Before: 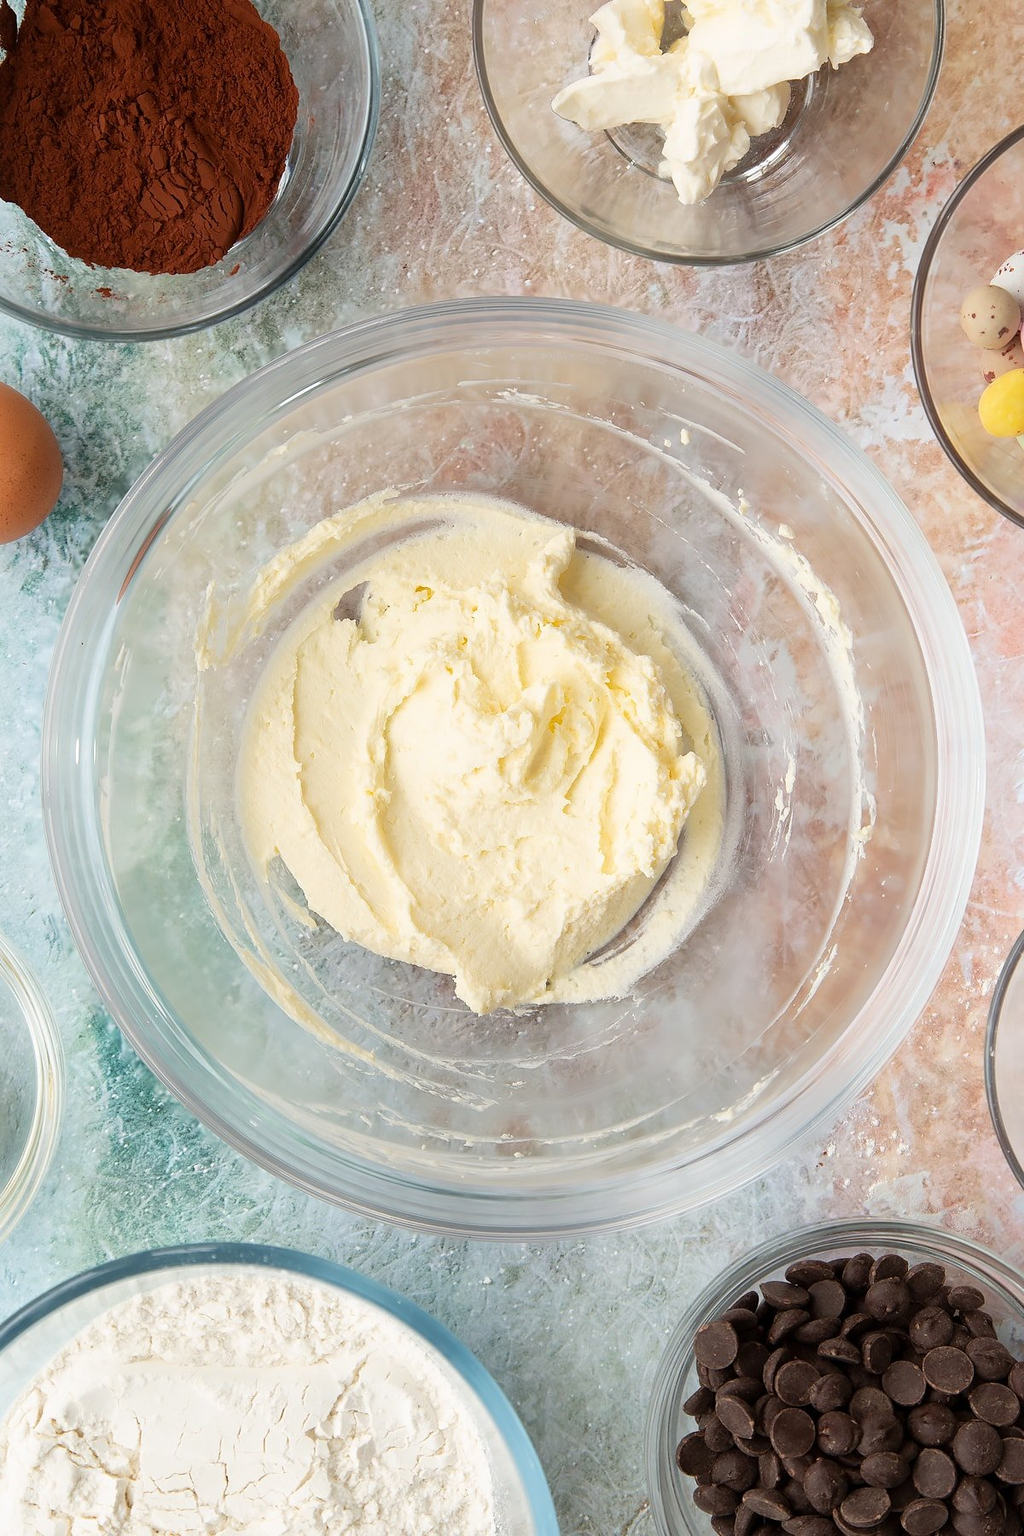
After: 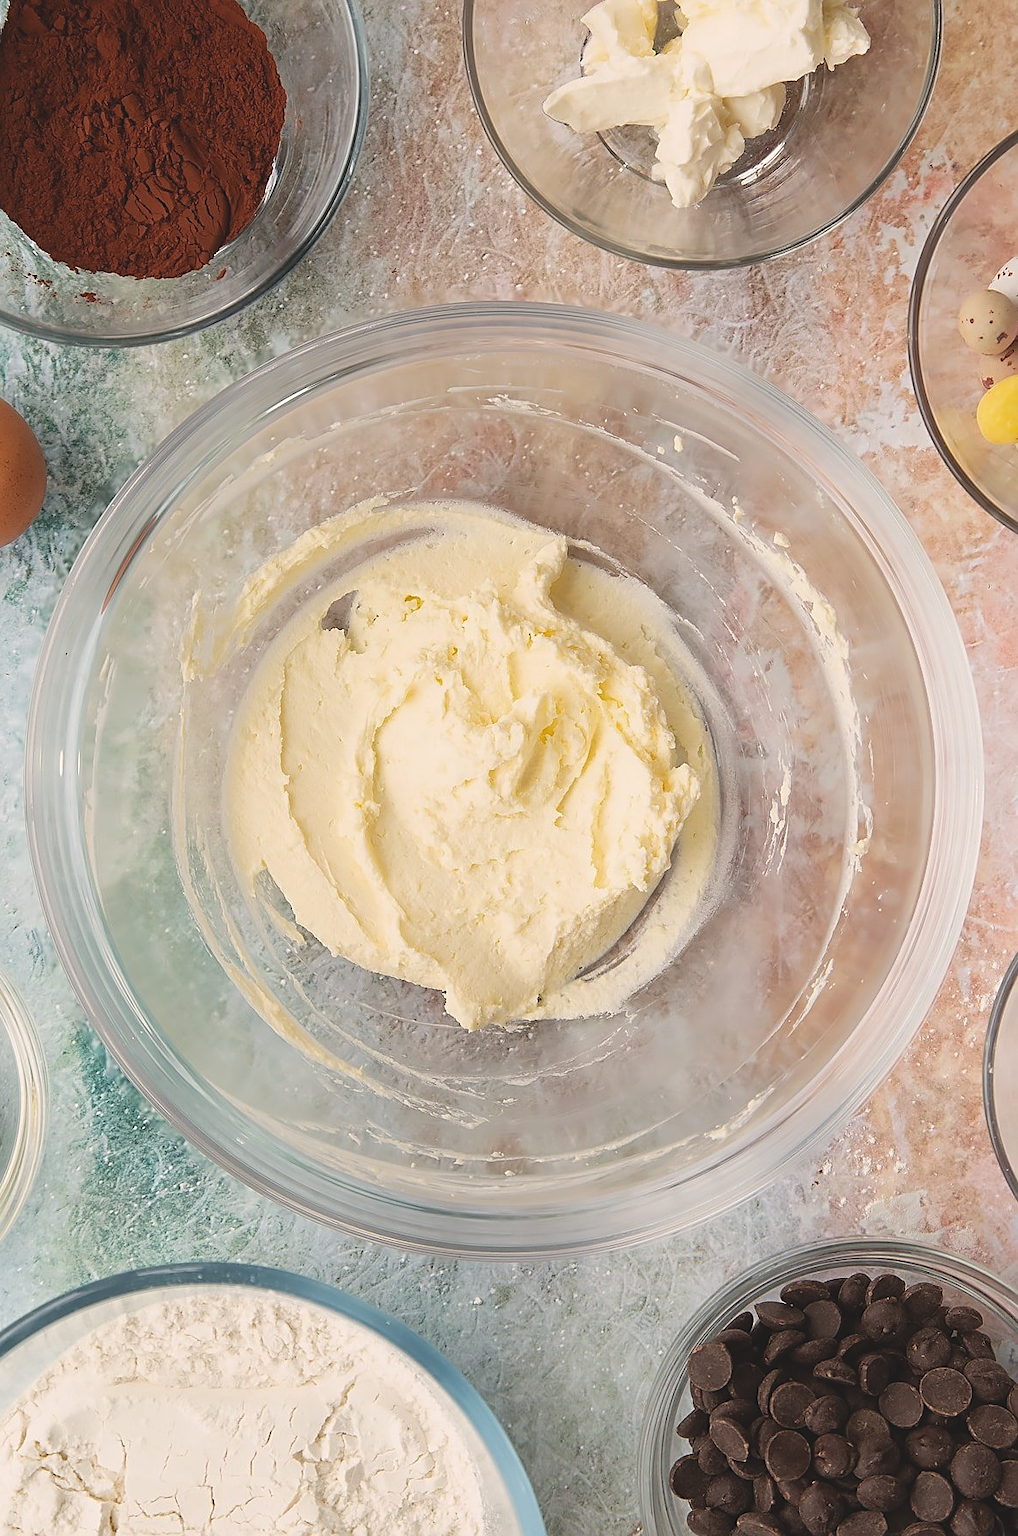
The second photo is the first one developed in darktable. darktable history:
exposure: black level correction -0.014, exposure -0.194 EV, compensate exposure bias true, compensate highlight preservation false
sharpen: on, module defaults
crop: left 1.739%, right 0.281%, bottom 1.553%
color correction: highlights a* 3.78, highlights b* 5.07
